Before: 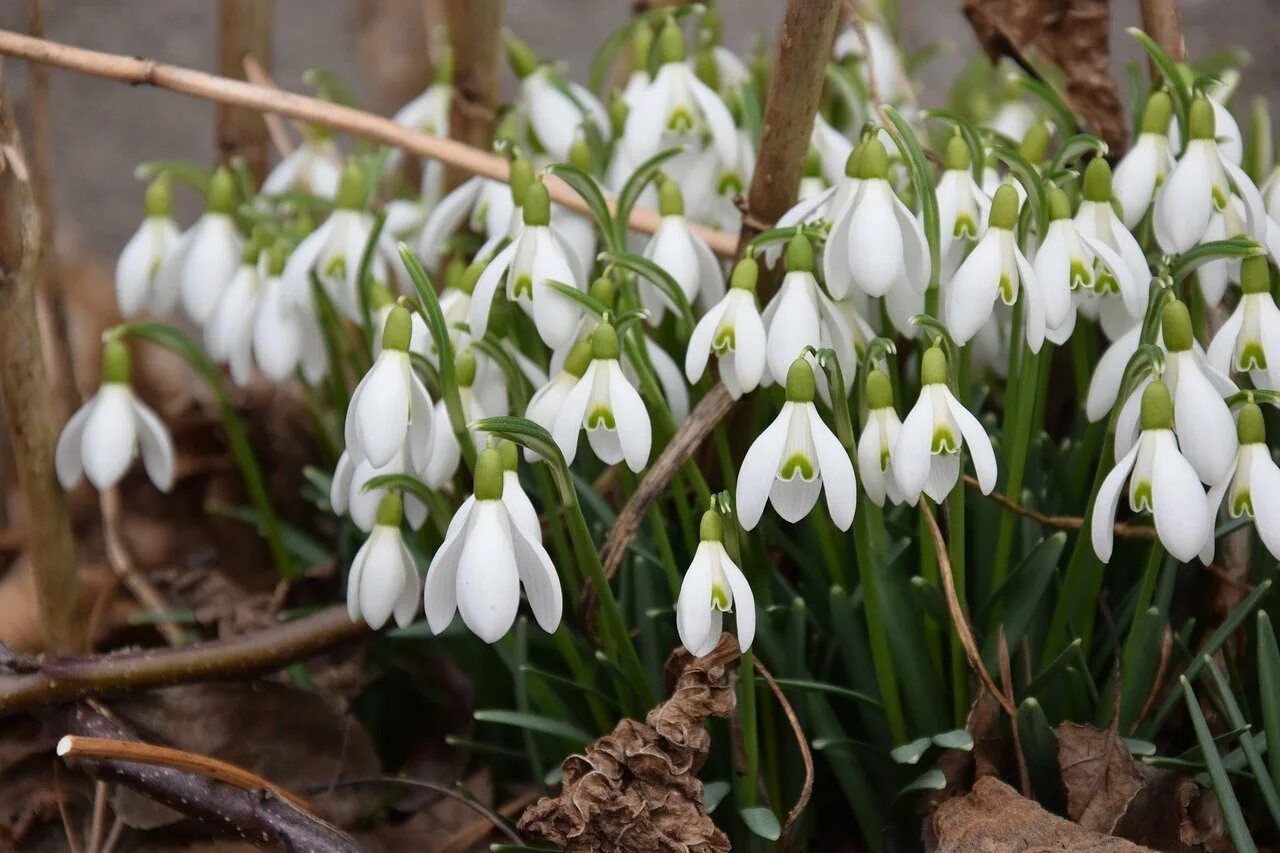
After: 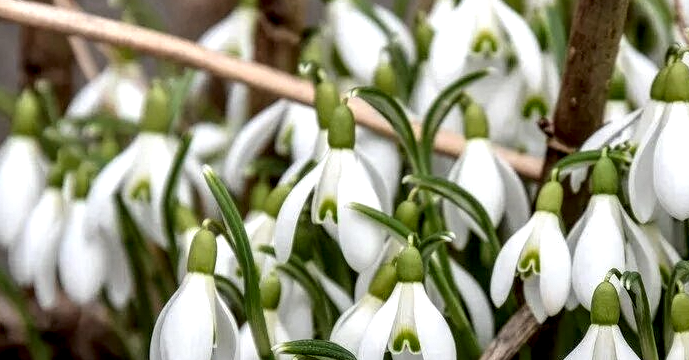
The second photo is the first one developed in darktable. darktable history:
local contrast: highlights 20%, detail 197%
exposure: black level correction 0, compensate exposure bias true, compensate highlight preservation false
crop: left 15.306%, top 9.065%, right 30.789%, bottom 48.638%
